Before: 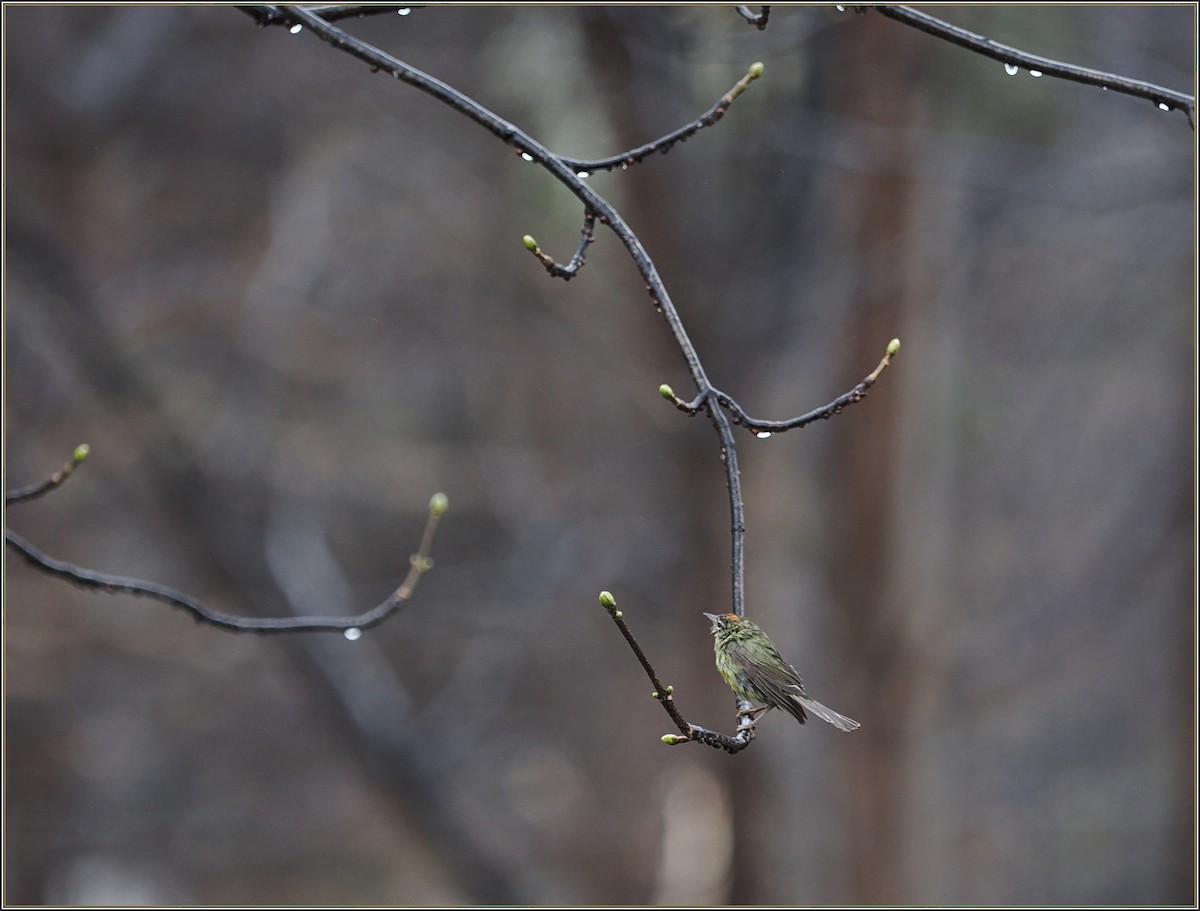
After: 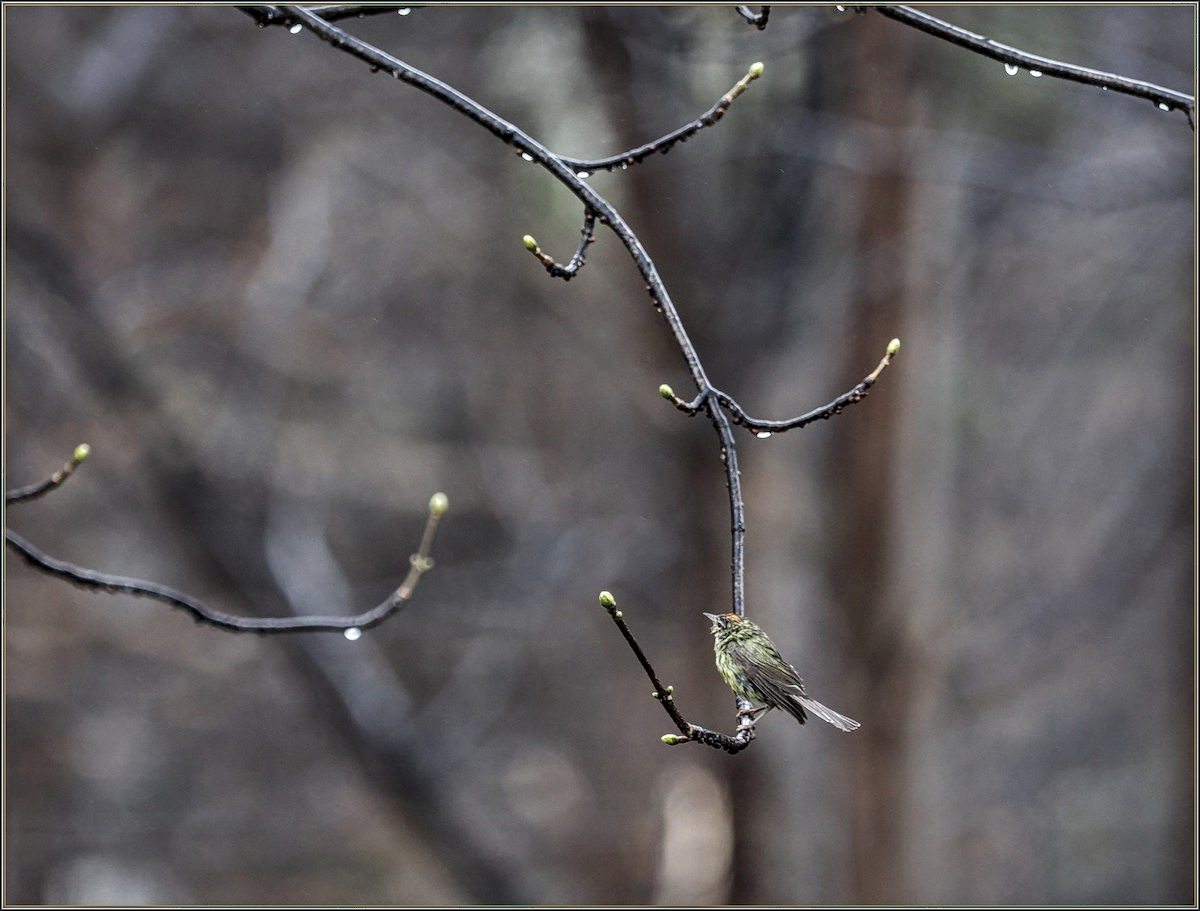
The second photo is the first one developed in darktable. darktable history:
local contrast: highlights 5%, shadows 1%, detail 182%
